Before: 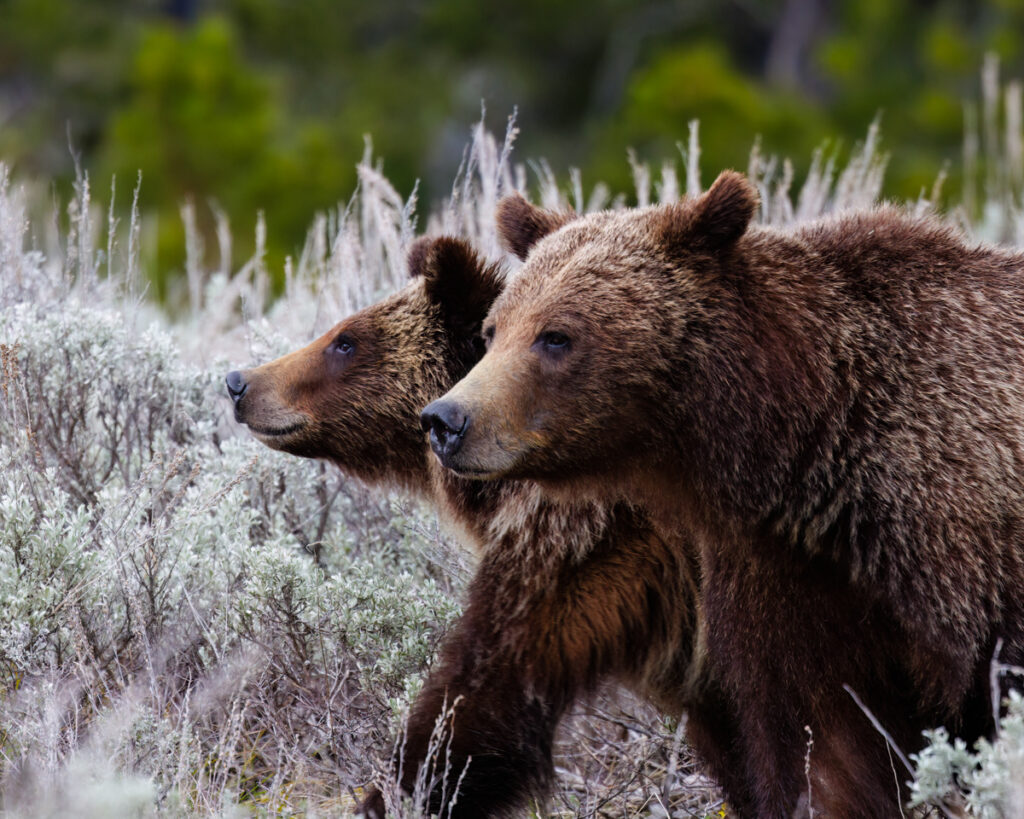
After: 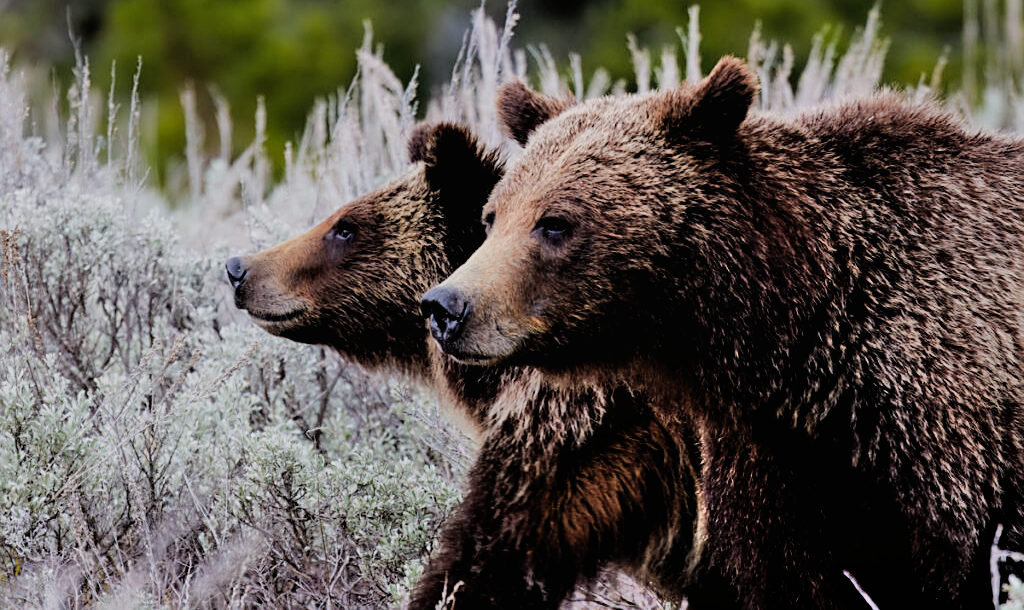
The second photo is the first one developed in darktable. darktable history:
crop: top 13.992%, bottom 11.46%
sharpen: on, module defaults
local contrast: mode bilateral grid, contrast 99, coarseness 99, detail 92%, midtone range 0.2
filmic rgb: black relative exposure -5.03 EV, white relative exposure 3.97 EV, threshold 3.03 EV, hardness 2.89, contrast 1.099, enable highlight reconstruction true
shadows and highlights: soften with gaussian
